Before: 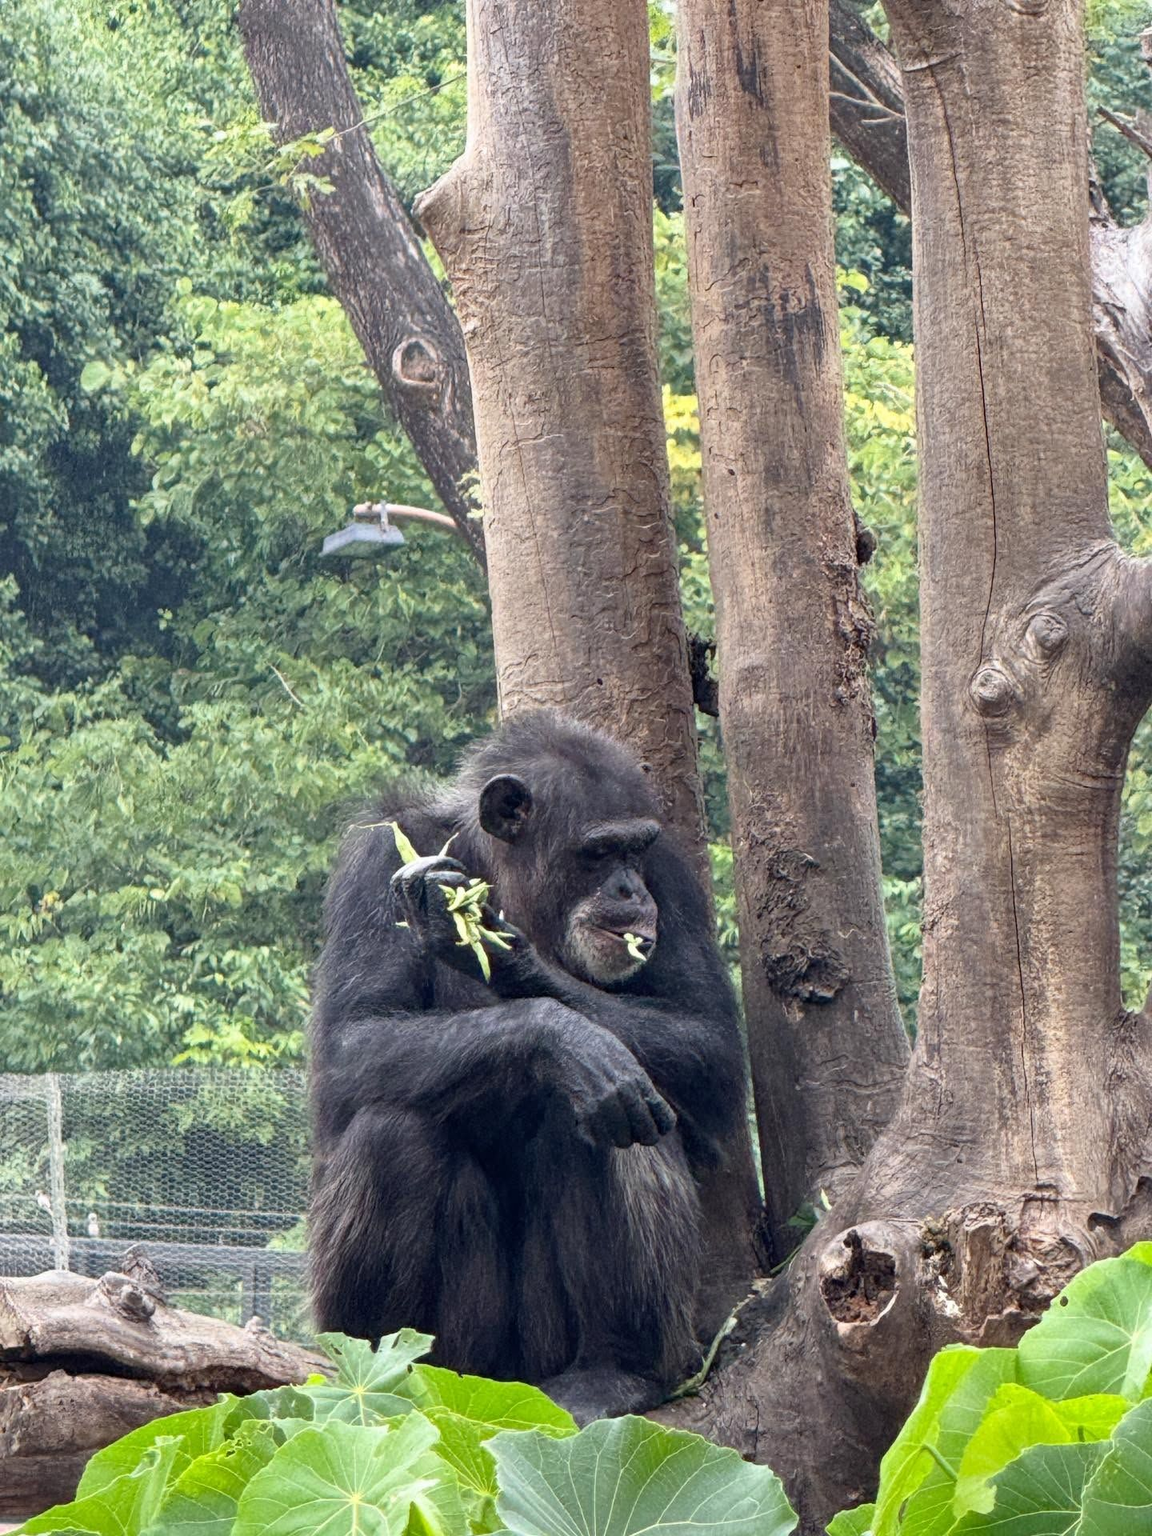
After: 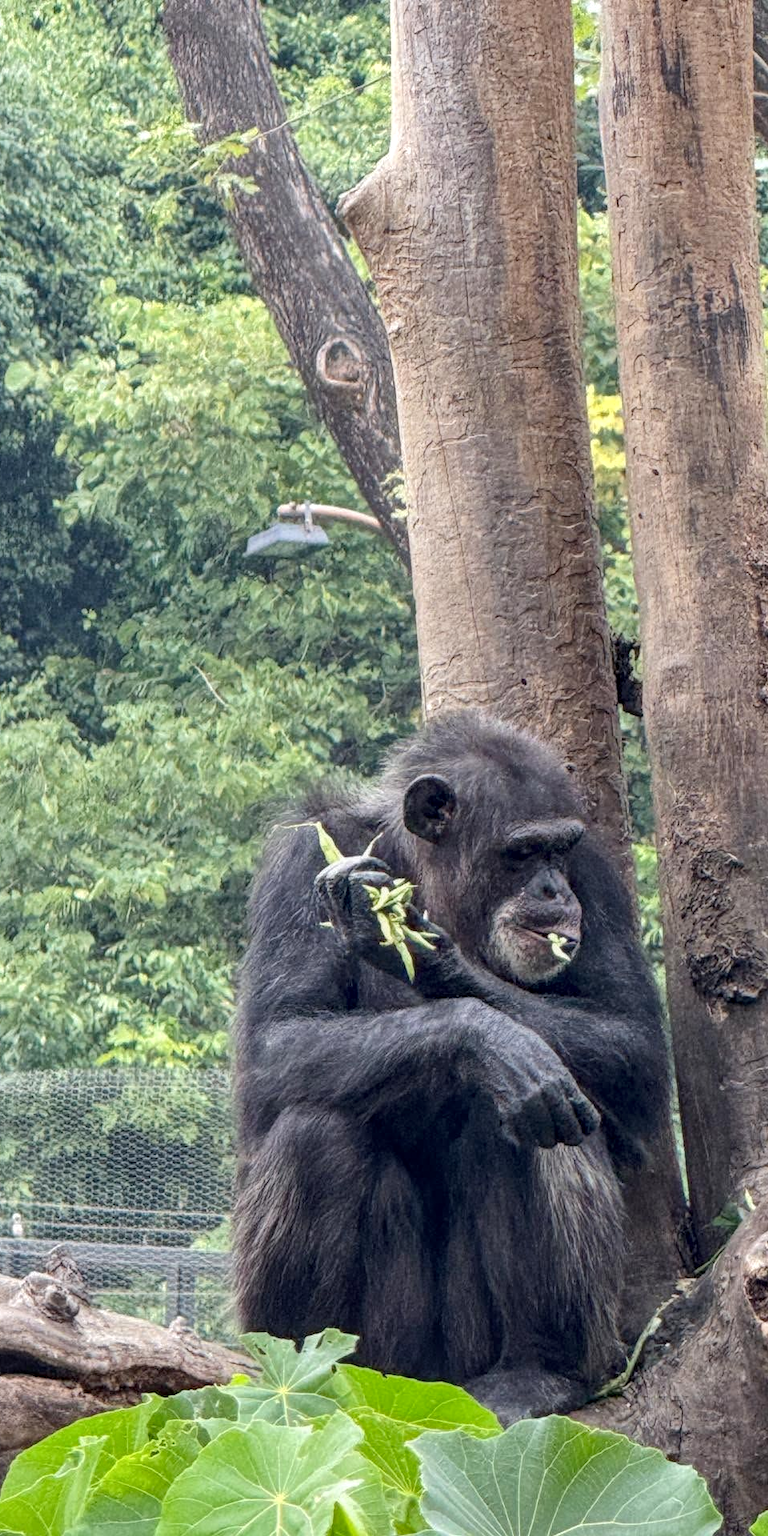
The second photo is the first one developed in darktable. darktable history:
base curve: curves: ch0 [(0, 0) (0.235, 0.266) (0.503, 0.496) (0.786, 0.72) (1, 1)]
local contrast: on, module defaults
crop and rotate: left 6.617%, right 26.717%
